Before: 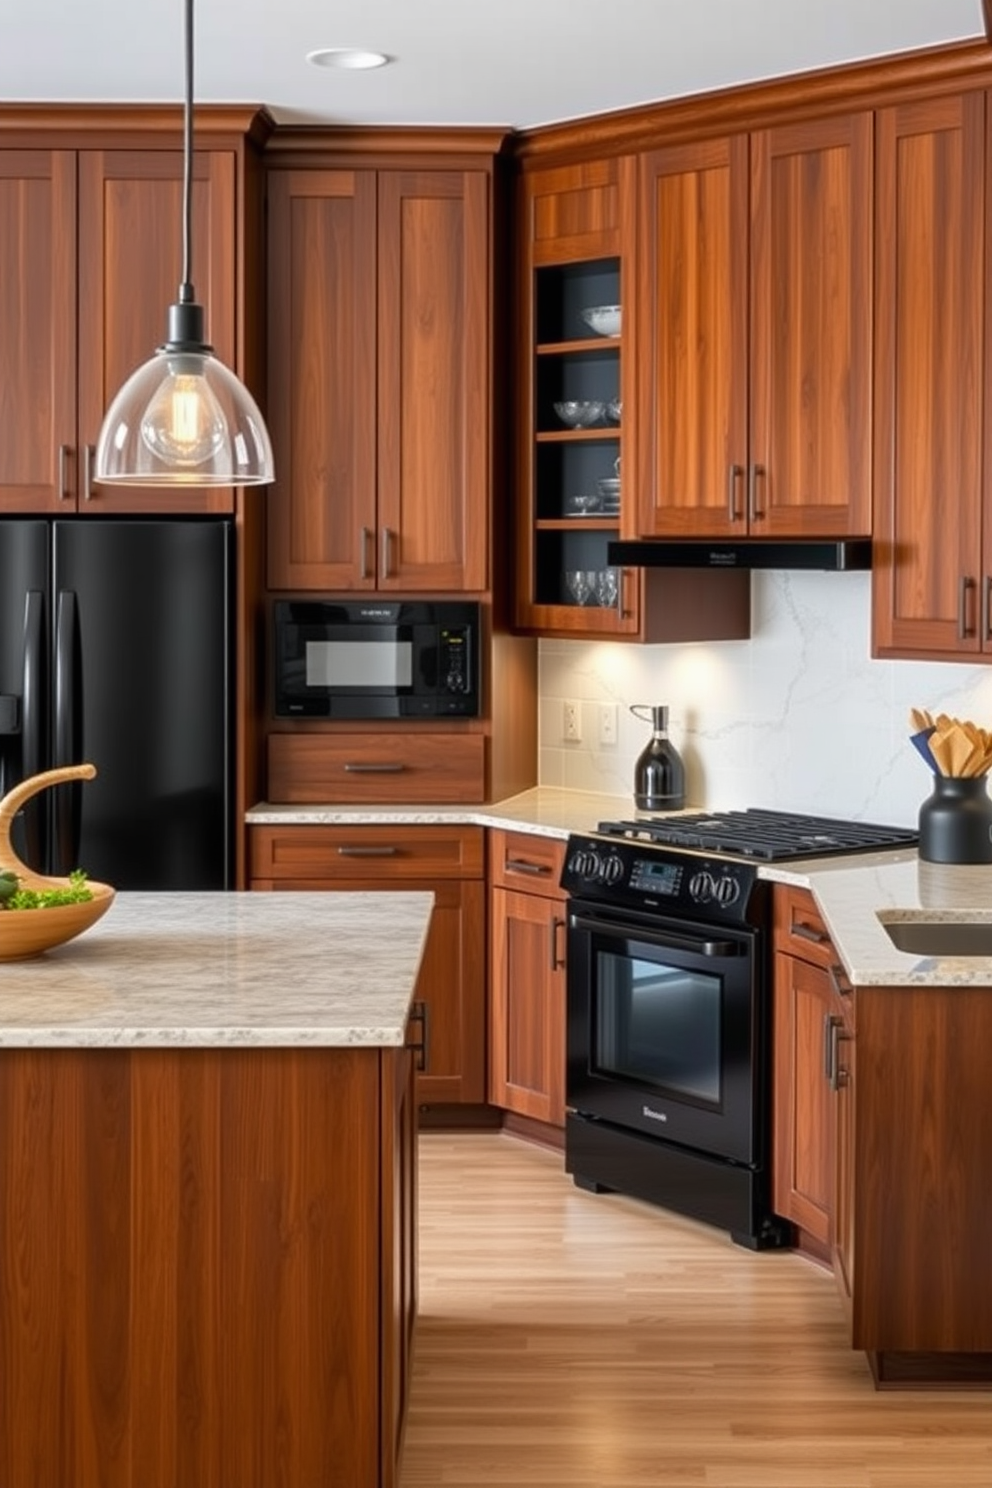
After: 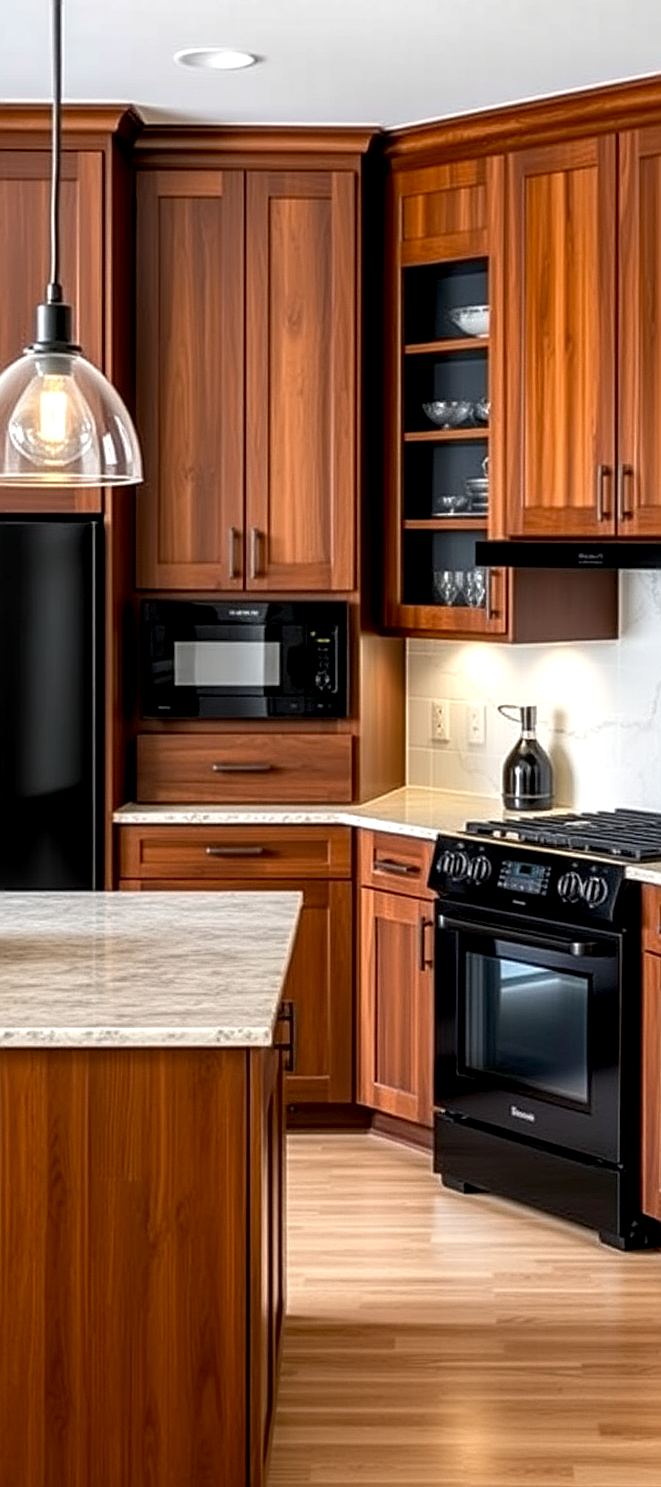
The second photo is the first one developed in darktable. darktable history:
crop and rotate: left 13.35%, right 19.973%
local contrast: detail 130%
sharpen: on, module defaults
tone equalizer: -8 EV -0.413 EV, -7 EV -0.374 EV, -6 EV -0.33 EV, -5 EV -0.19 EV, -3 EV 0.227 EV, -2 EV 0.329 EV, -1 EV 0.377 EV, +0 EV 0.444 EV, edges refinement/feathering 500, mask exposure compensation -1.57 EV, preserve details guided filter
exposure: black level correction 0.009, compensate exposure bias true, compensate highlight preservation false
